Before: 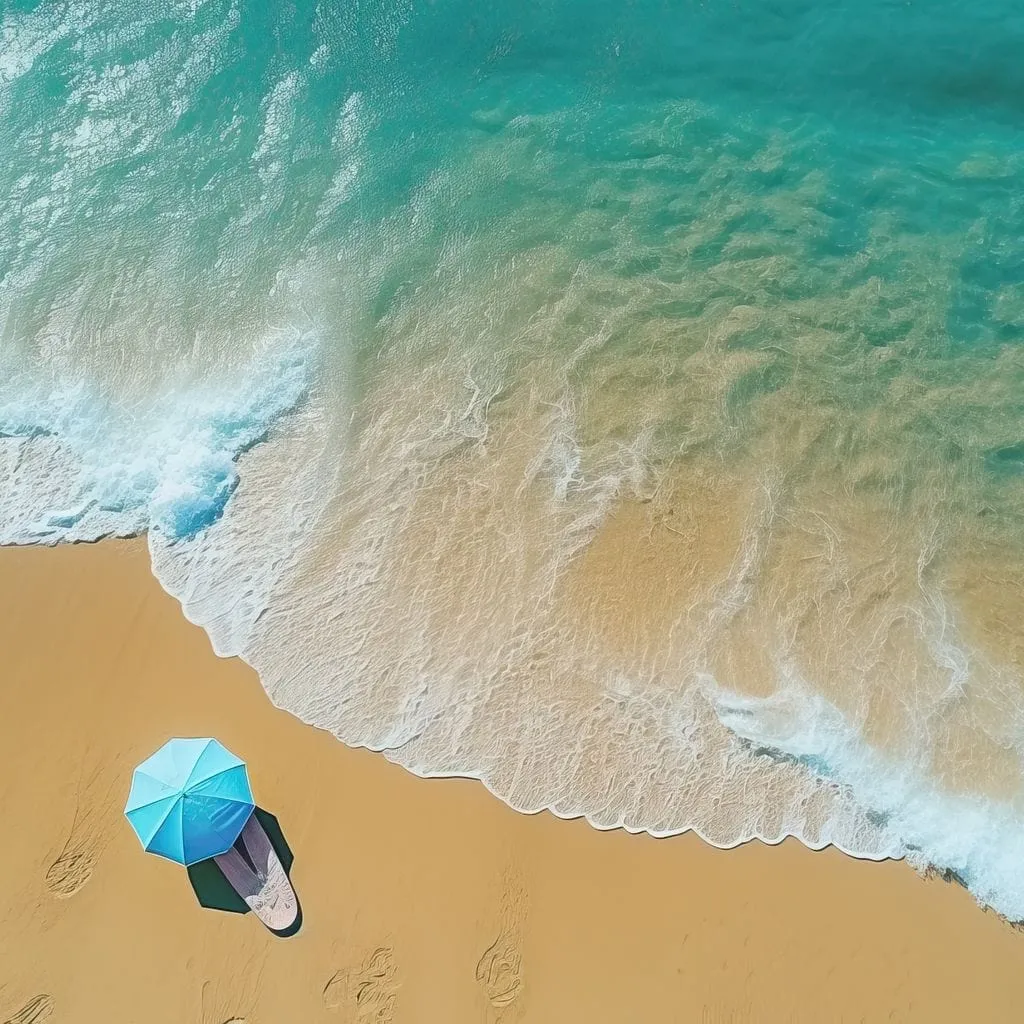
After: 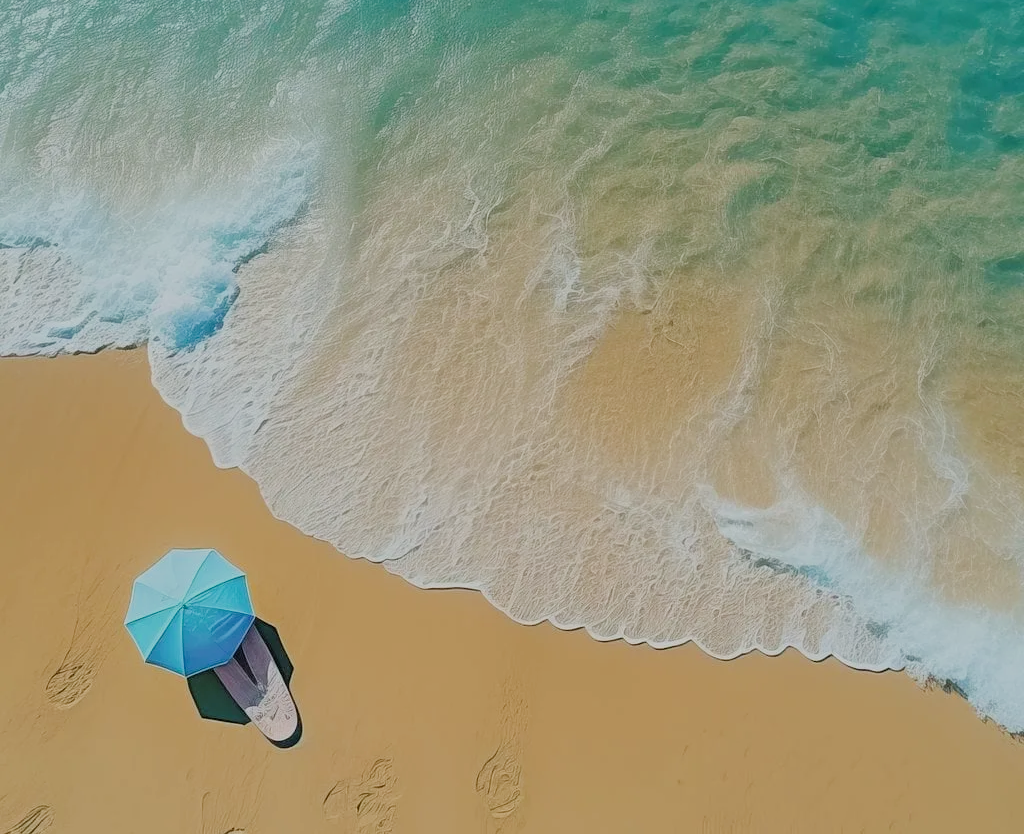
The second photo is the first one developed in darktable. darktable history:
crop and rotate: top 18.494%
filmic rgb: black relative exposure -7.65 EV, white relative exposure 4.56 EV, hardness 3.61
tone curve: curves: ch0 [(0, 0) (0.077, 0.082) (0.765, 0.73) (1, 1)], color space Lab, independent channels
